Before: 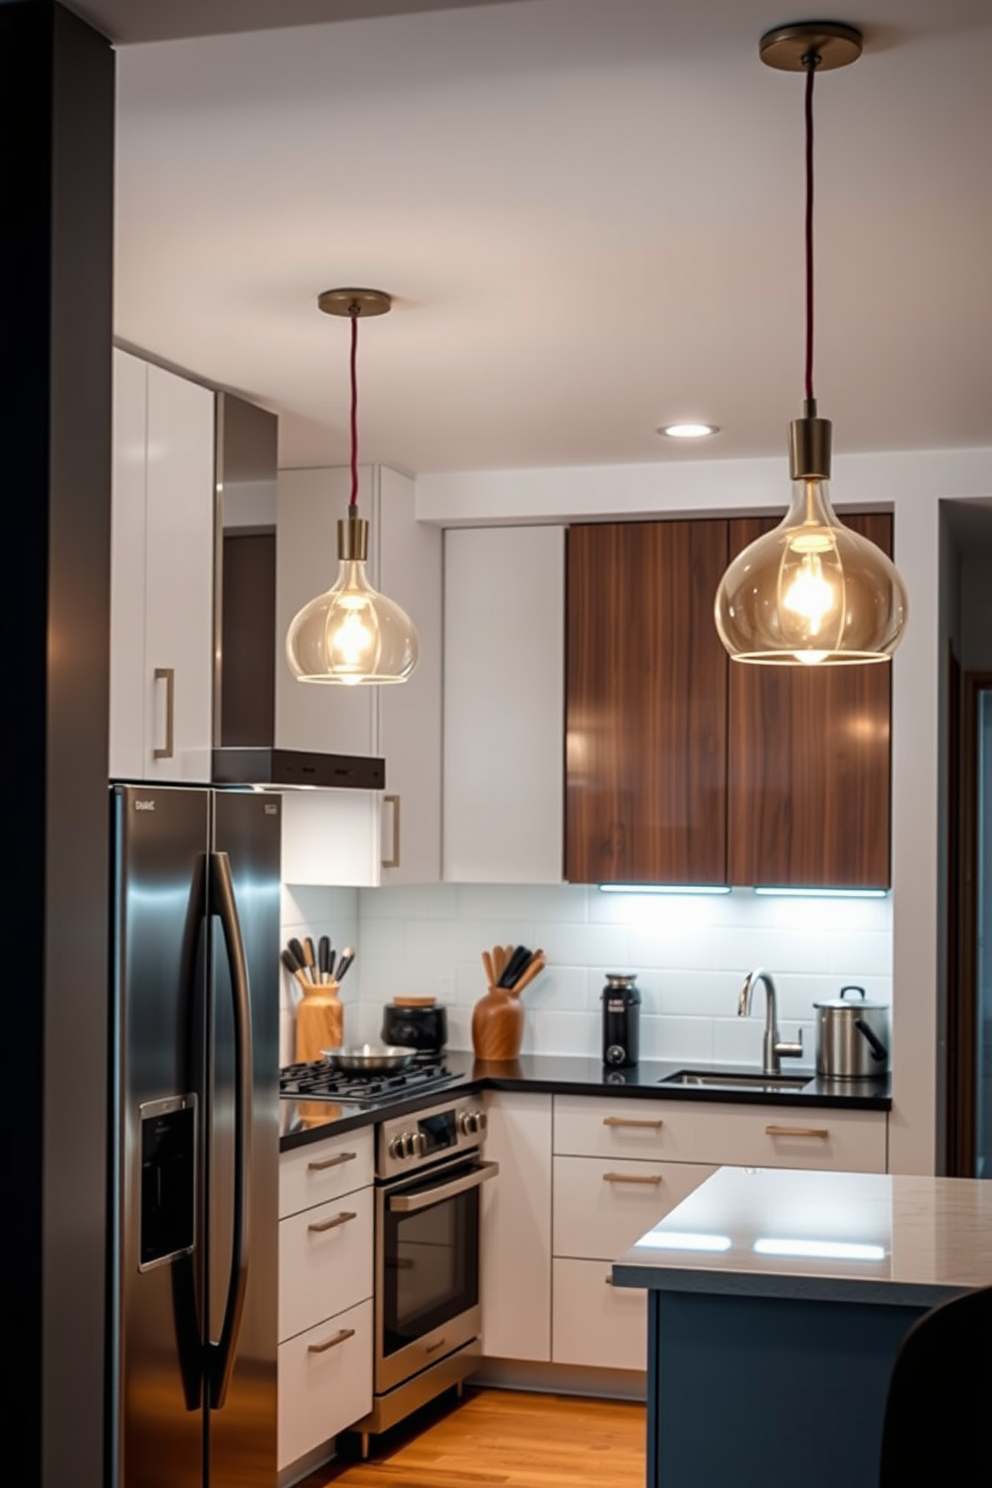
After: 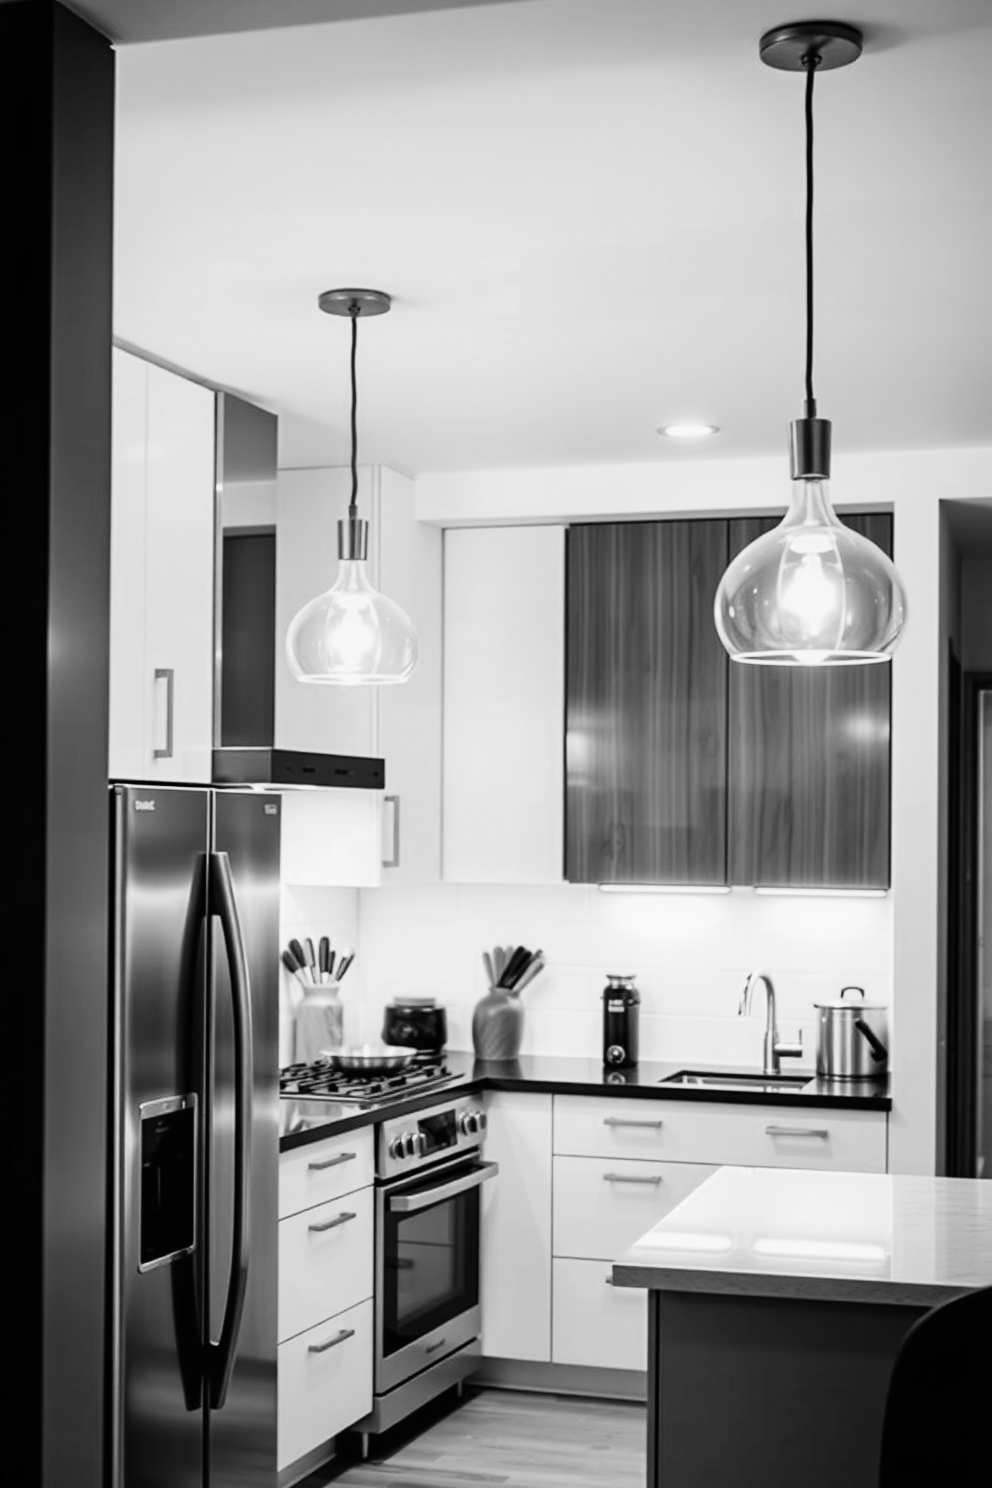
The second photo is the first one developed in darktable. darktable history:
color balance rgb: shadows lift › chroma 1%, shadows lift › hue 113°, highlights gain › chroma 0.2%, highlights gain › hue 333°, perceptual saturation grading › global saturation 20%, perceptual saturation grading › highlights -50%, perceptual saturation grading › shadows 25%, contrast -30%
color zones: curves: ch0 [(0, 0.5) (0.125, 0.4) (0.25, 0.5) (0.375, 0.4) (0.5, 0.4) (0.625, 0.35) (0.75, 0.35) (0.875, 0.5)]; ch1 [(0, 0.35) (0.125, 0.45) (0.25, 0.35) (0.375, 0.35) (0.5, 0.35) (0.625, 0.35) (0.75, 0.45) (0.875, 0.35)]; ch2 [(0, 0.6) (0.125, 0.5) (0.25, 0.5) (0.375, 0.6) (0.5, 0.6) (0.625, 0.5) (0.75, 0.5) (0.875, 0.5)]
monochrome: on, module defaults
rgb curve: curves: ch0 [(0, 0) (0.21, 0.15) (0.24, 0.21) (0.5, 0.75) (0.75, 0.96) (0.89, 0.99) (1, 1)]; ch1 [(0, 0.02) (0.21, 0.13) (0.25, 0.2) (0.5, 0.67) (0.75, 0.9) (0.89, 0.97) (1, 1)]; ch2 [(0, 0.02) (0.21, 0.13) (0.25, 0.2) (0.5, 0.67) (0.75, 0.9) (0.89, 0.97) (1, 1)], compensate middle gray true
